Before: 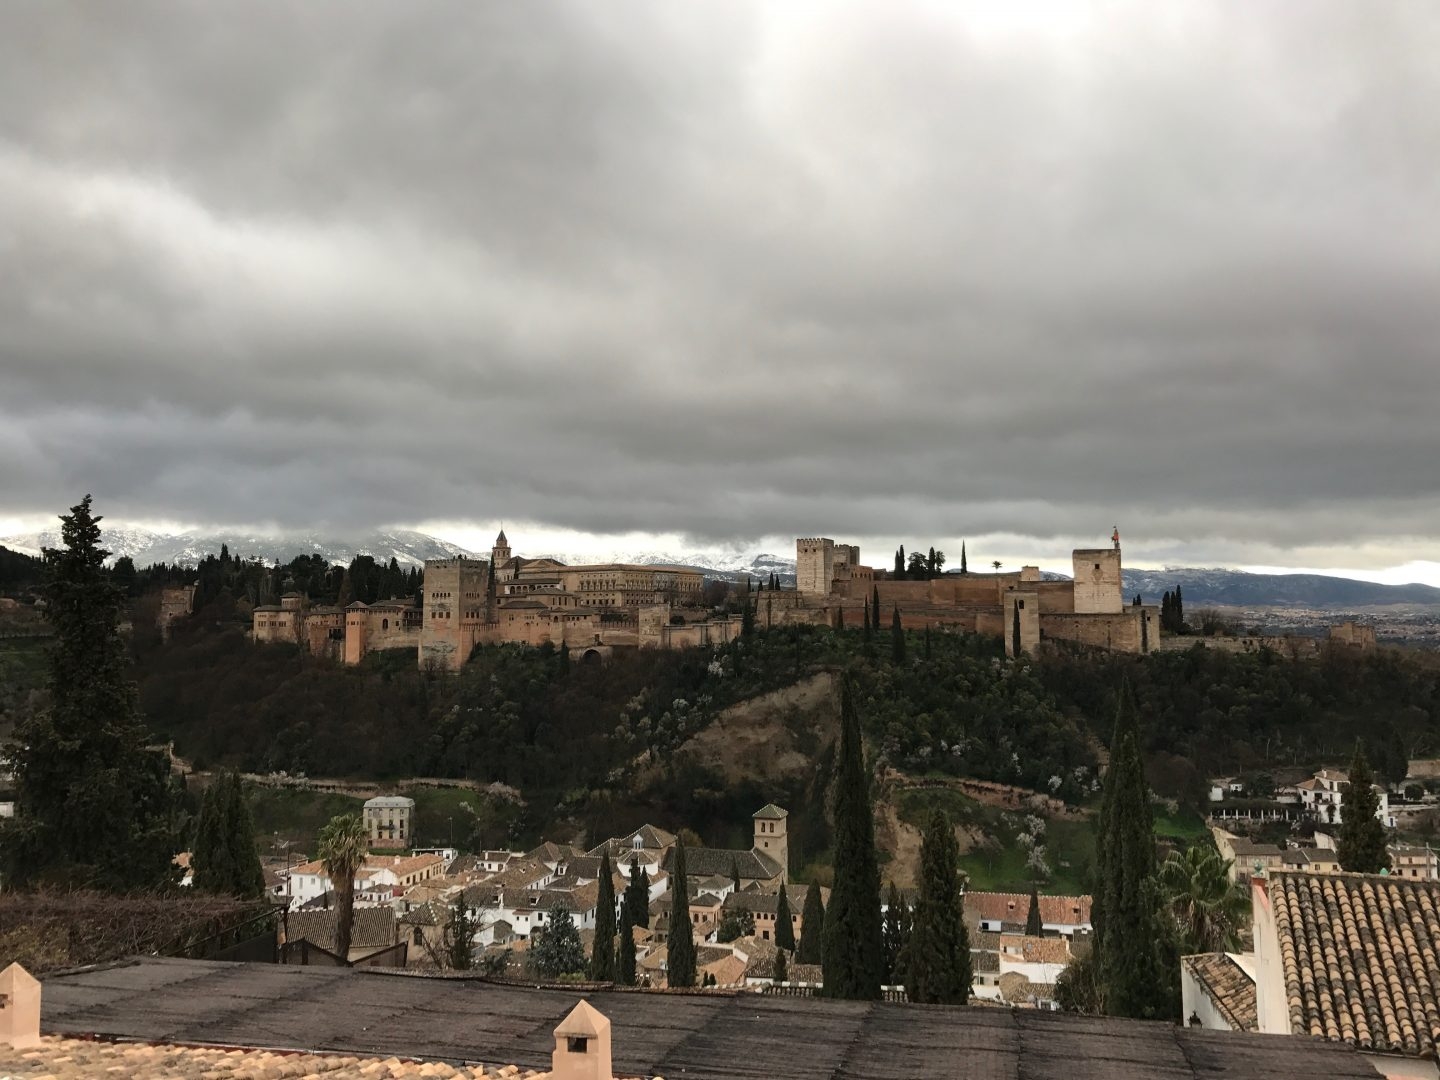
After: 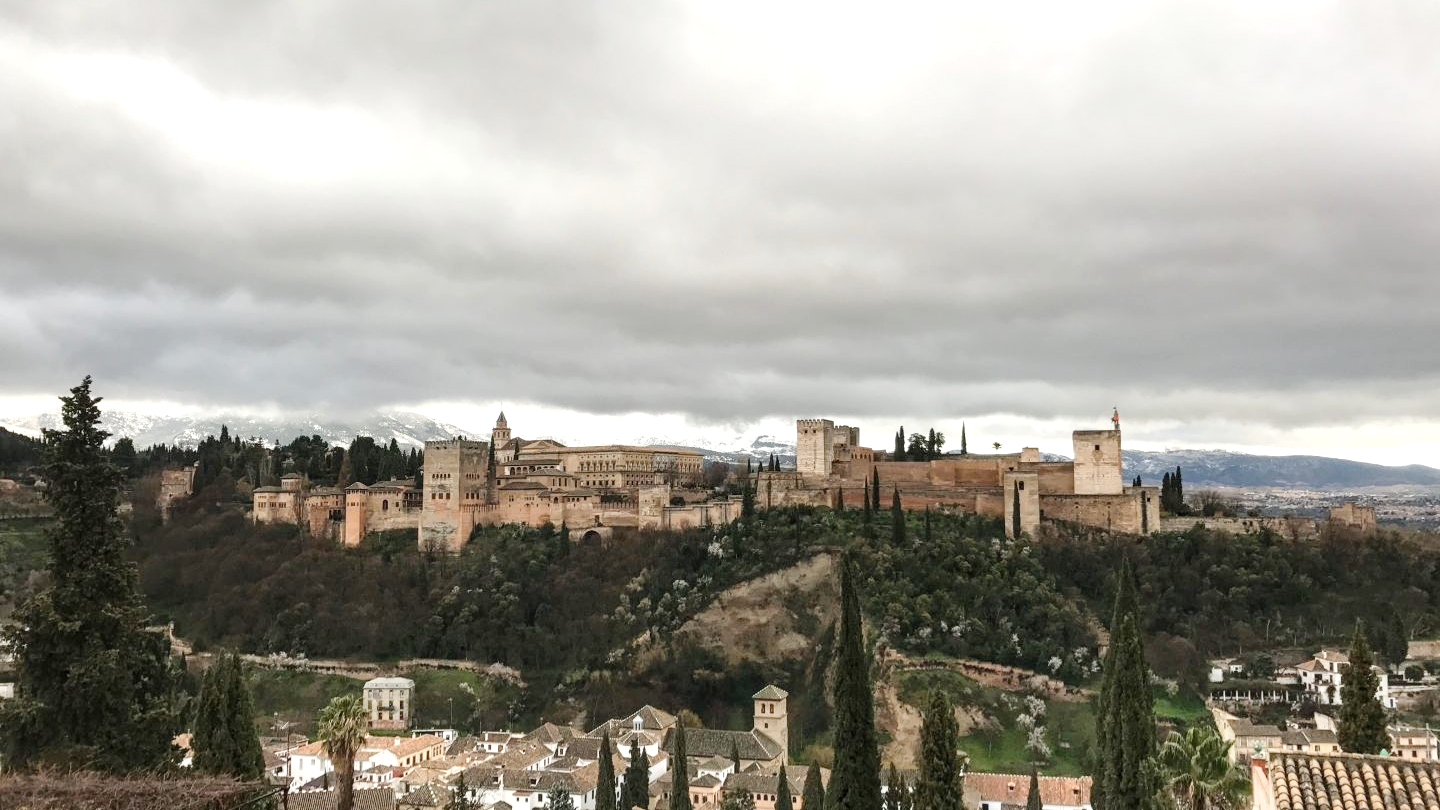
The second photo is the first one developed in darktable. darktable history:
exposure: exposure 0.559 EV, compensate highlight preservation false
tone curve: curves: ch0 [(0, 0) (0.003, 0.004) (0.011, 0.015) (0.025, 0.033) (0.044, 0.058) (0.069, 0.091) (0.1, 0.131) (0.136, 0.179) (0.177, 0.233) (0.224, 0.296) (0.277, 0.364) (0.335, 0.434) (0.399, 0.511) (0.468, 0.584) (0.543, 0.656) (0.623, 0.729) (0.709, 0.799) (0.801, 0.874) (0.898, 0.936) (1, 1)], preserve colors none
crop: top 11.038%, bottom 13.962%
local contrast: on, module defaults
